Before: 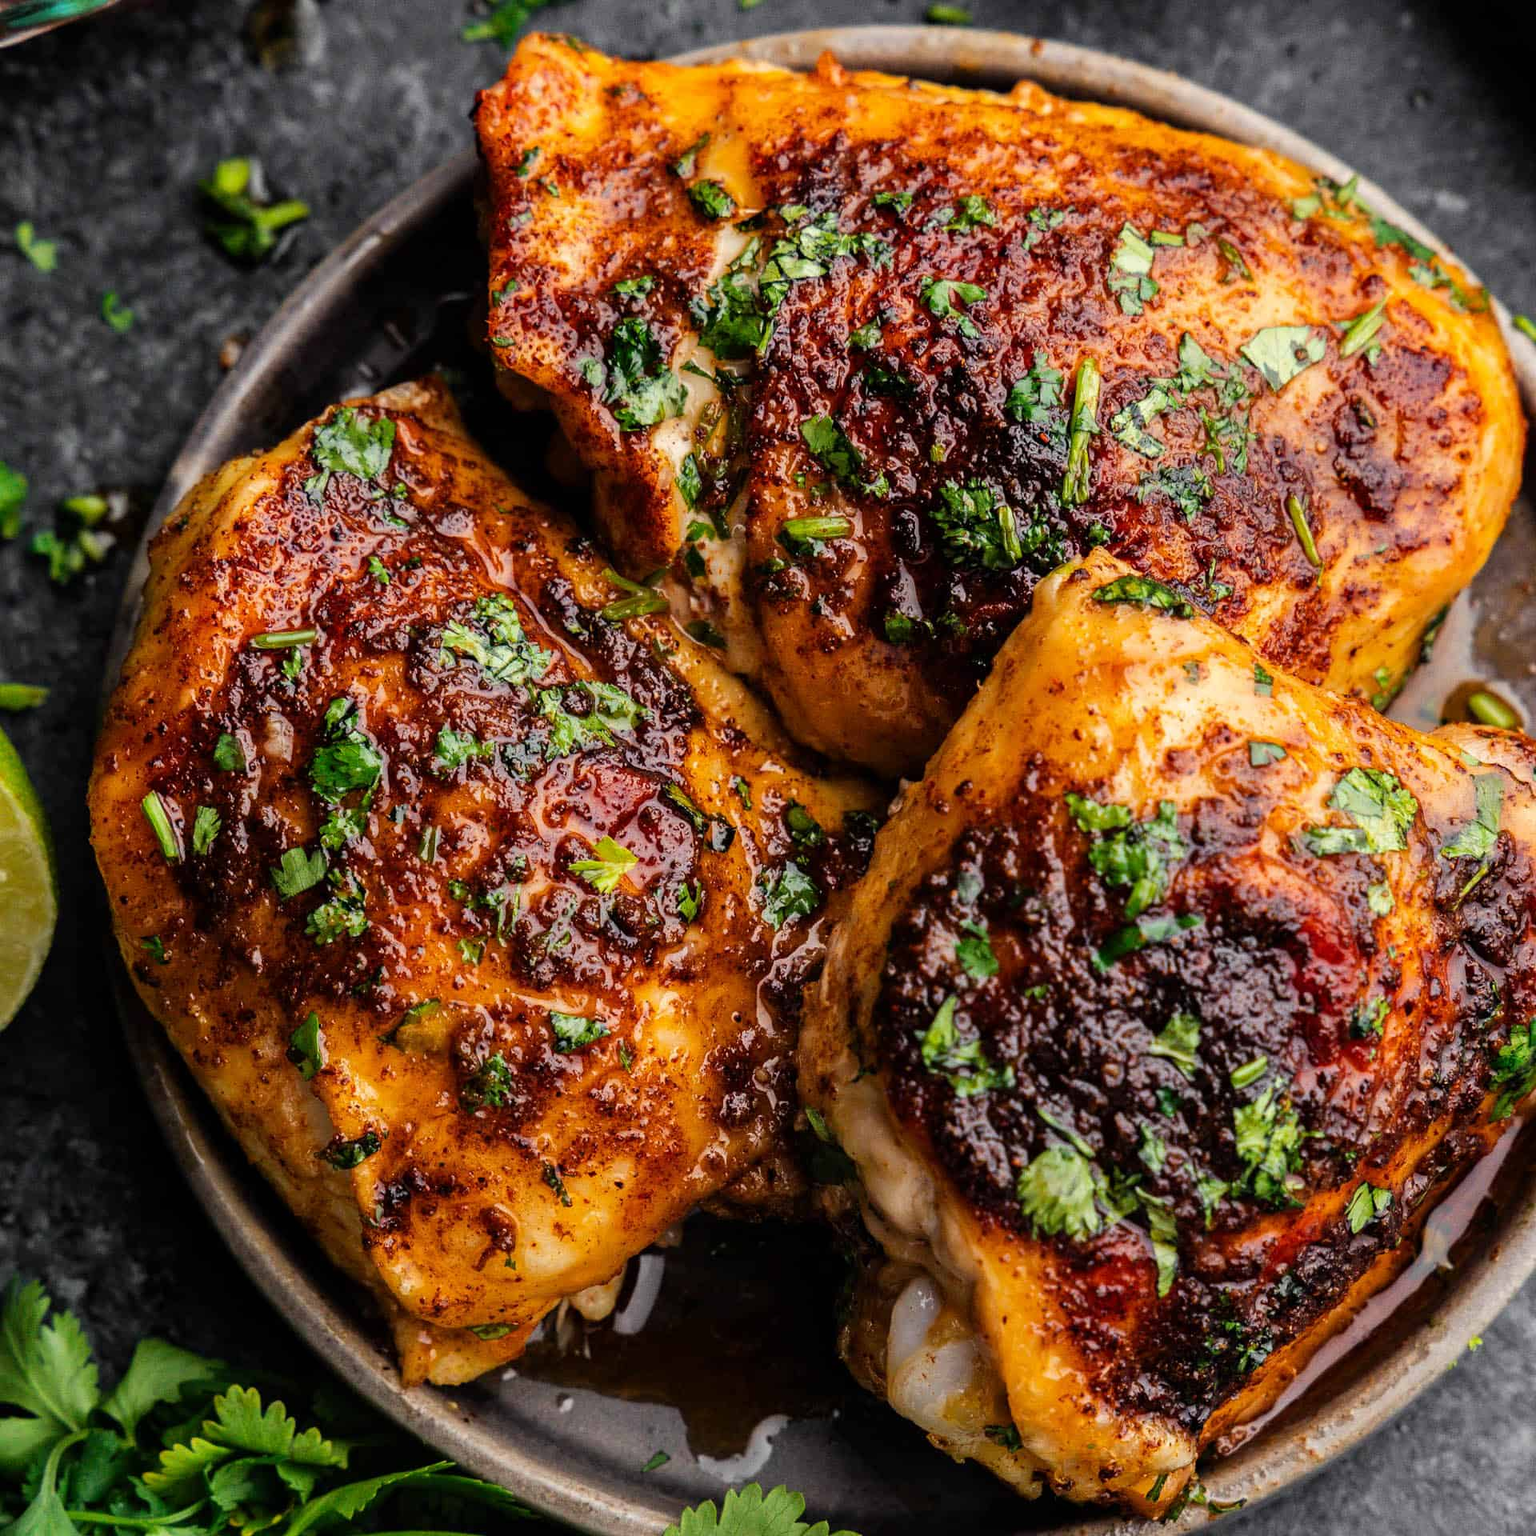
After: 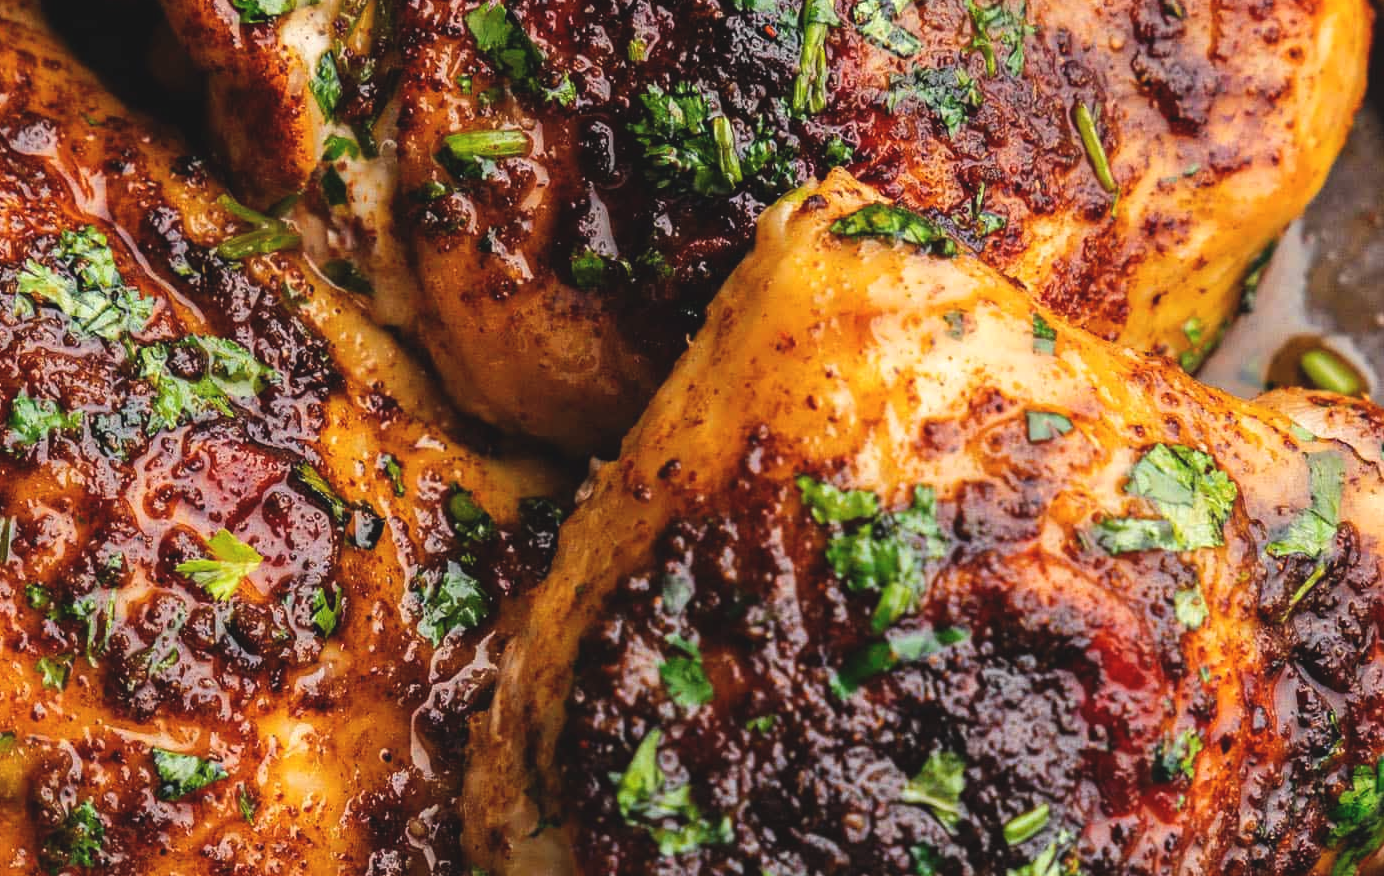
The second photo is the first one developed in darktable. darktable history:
exposure: black level correction -0.008, exposure 0.07 EV, compensate exposure bias true, compensate highlight preservation false
crop and rotate: left 27.916%, top 26.917%, bottom 27.454%
